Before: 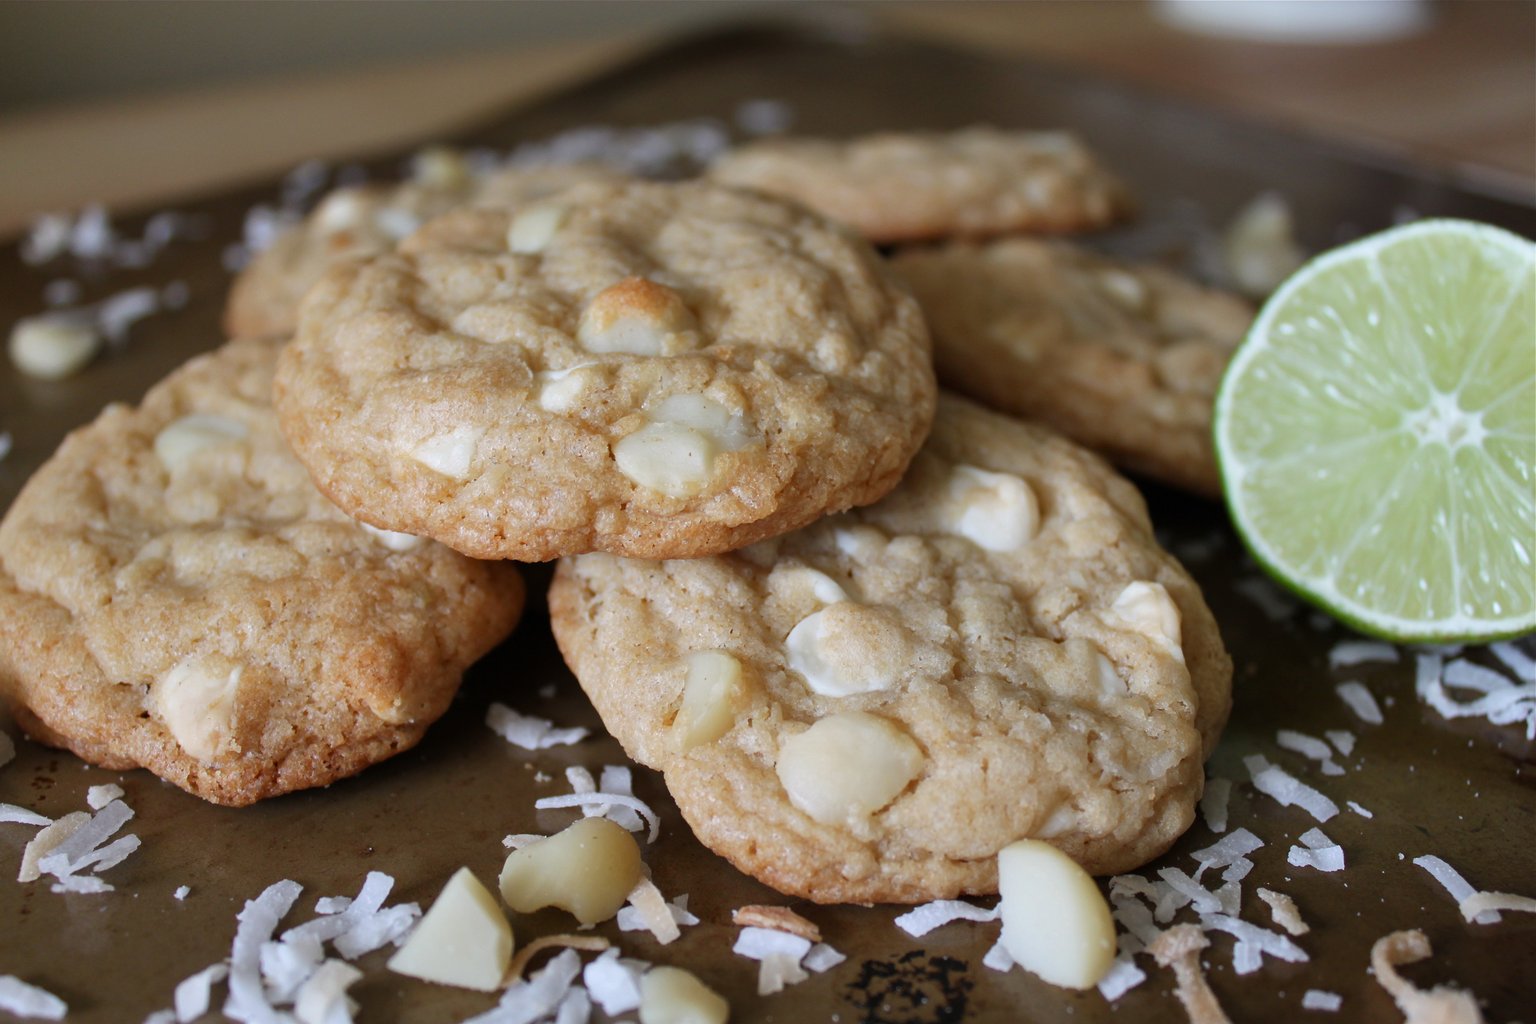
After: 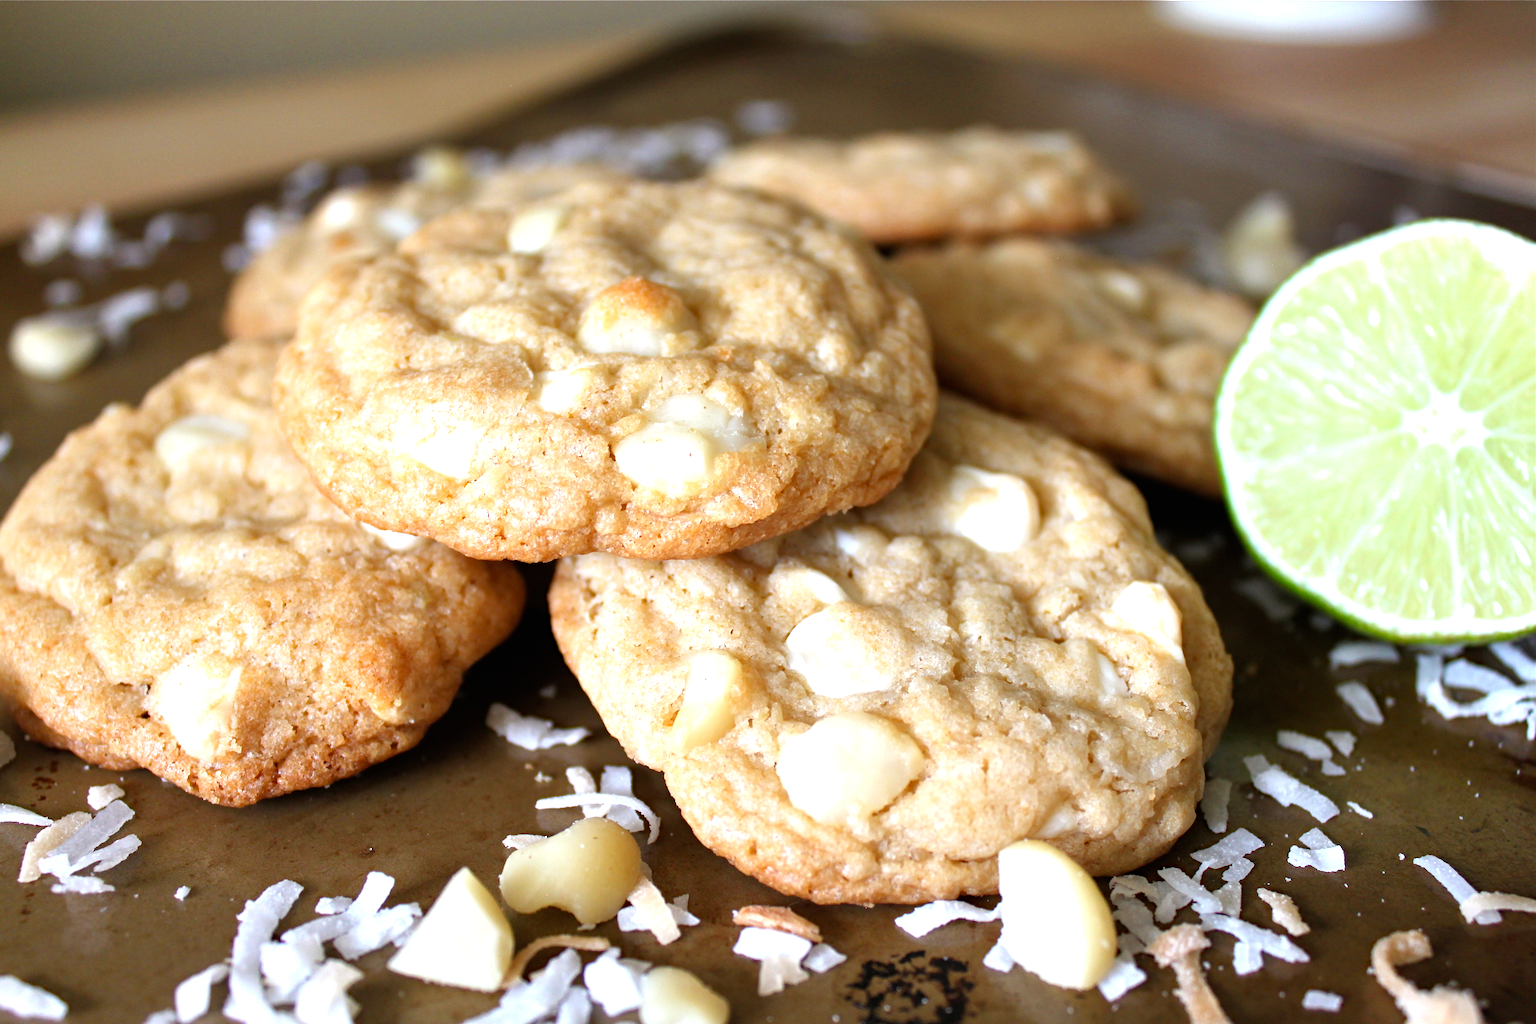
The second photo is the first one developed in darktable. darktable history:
haze removal: compatibility mode true, adaptive false
exposure: black level correction 0, exposure 1.101 EV, compensate highlight preservation false
